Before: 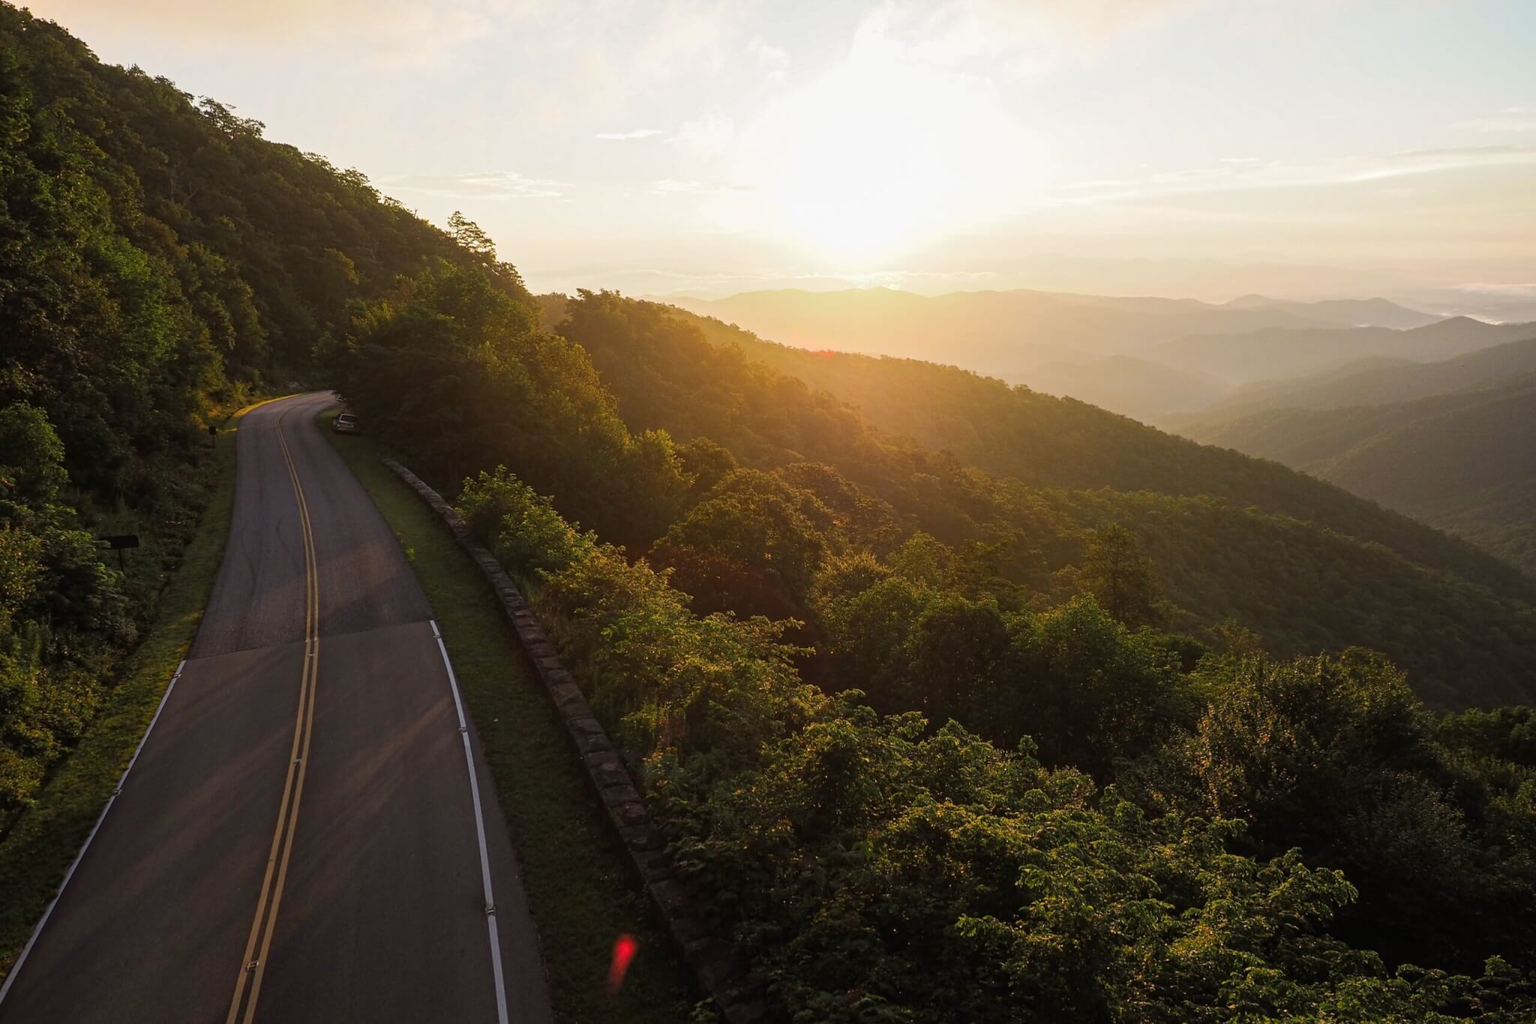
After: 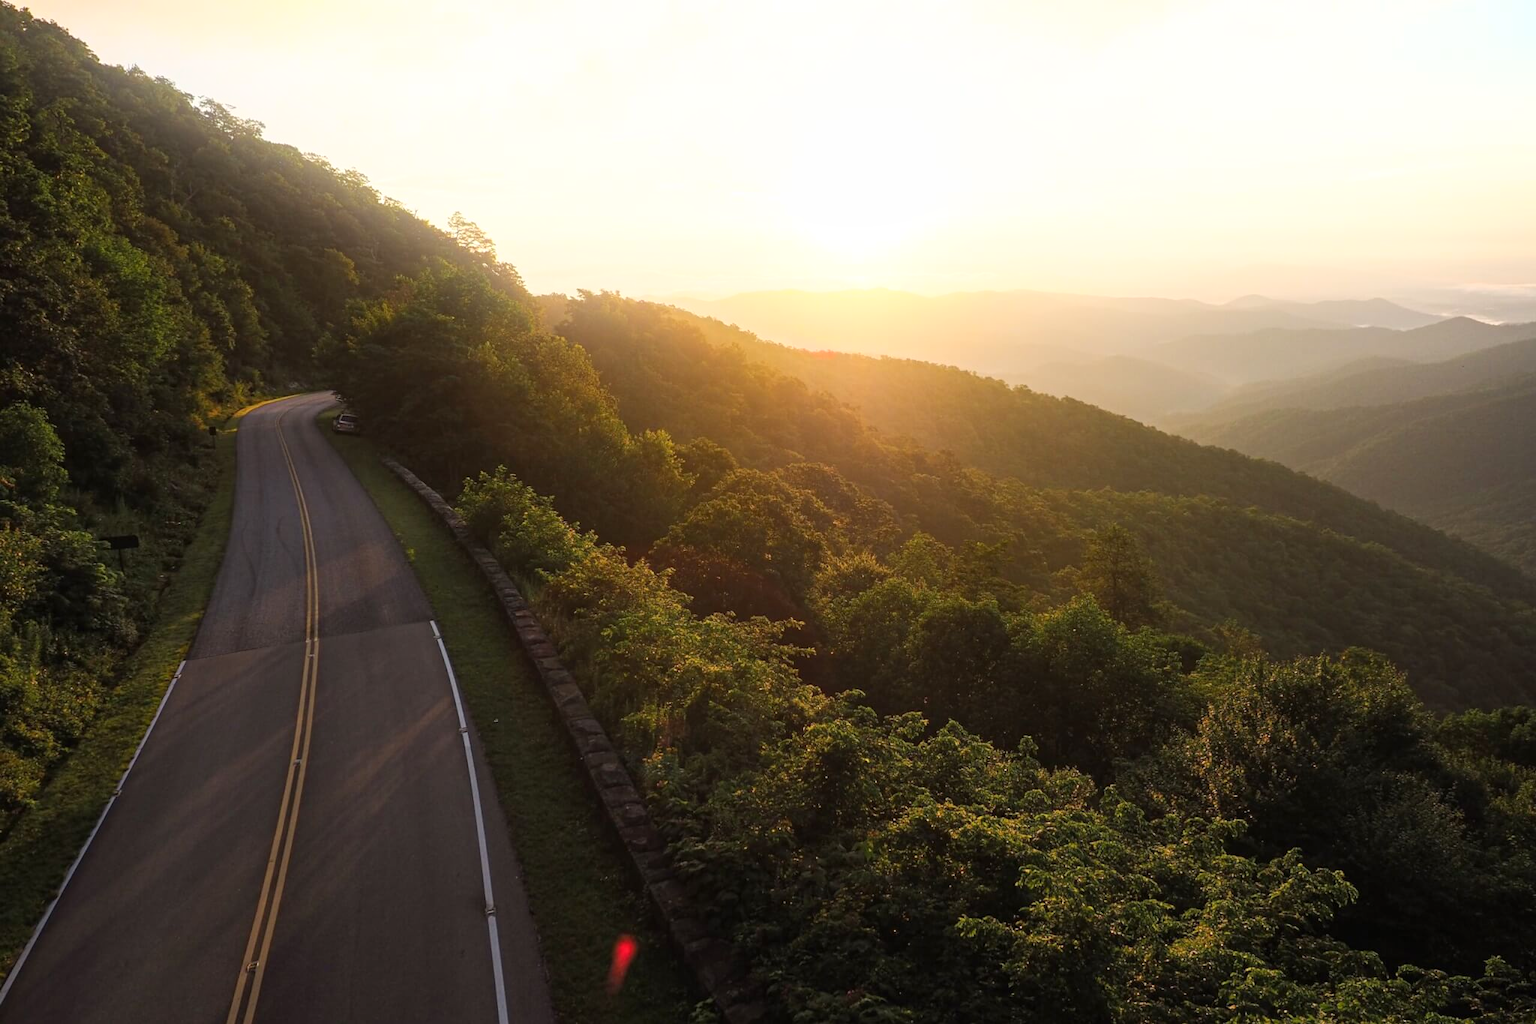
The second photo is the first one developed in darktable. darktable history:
exposure: exposure 0.258 EV, compensate highlight preservation false
bloom: size 15%, threshold 97%, strength 7%
